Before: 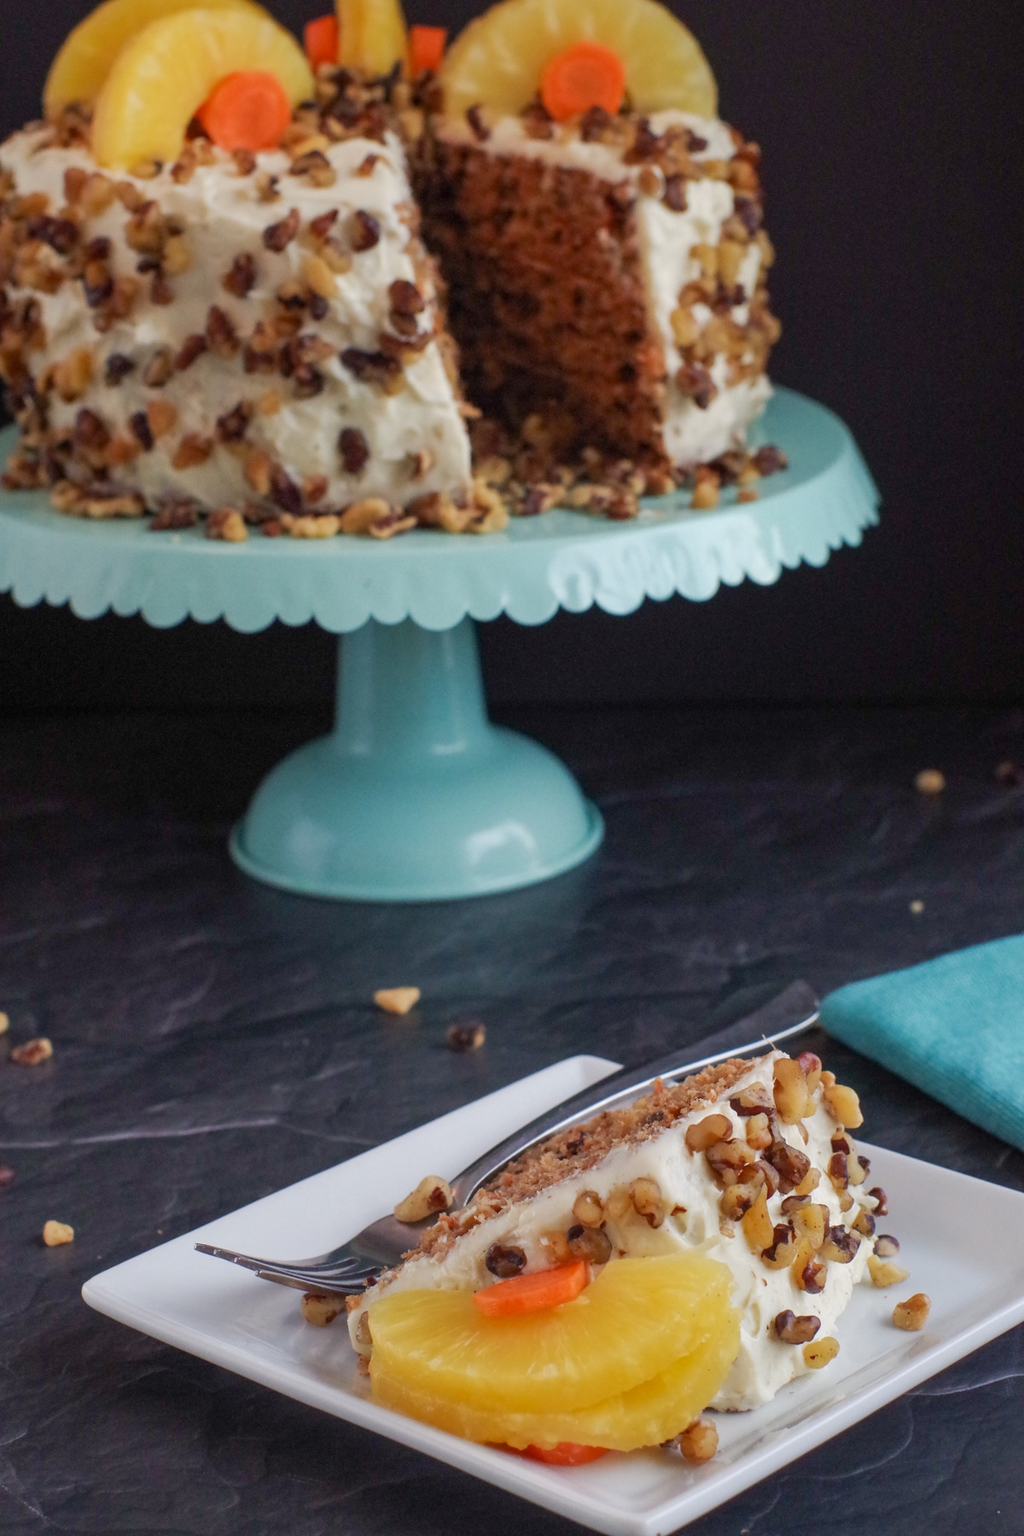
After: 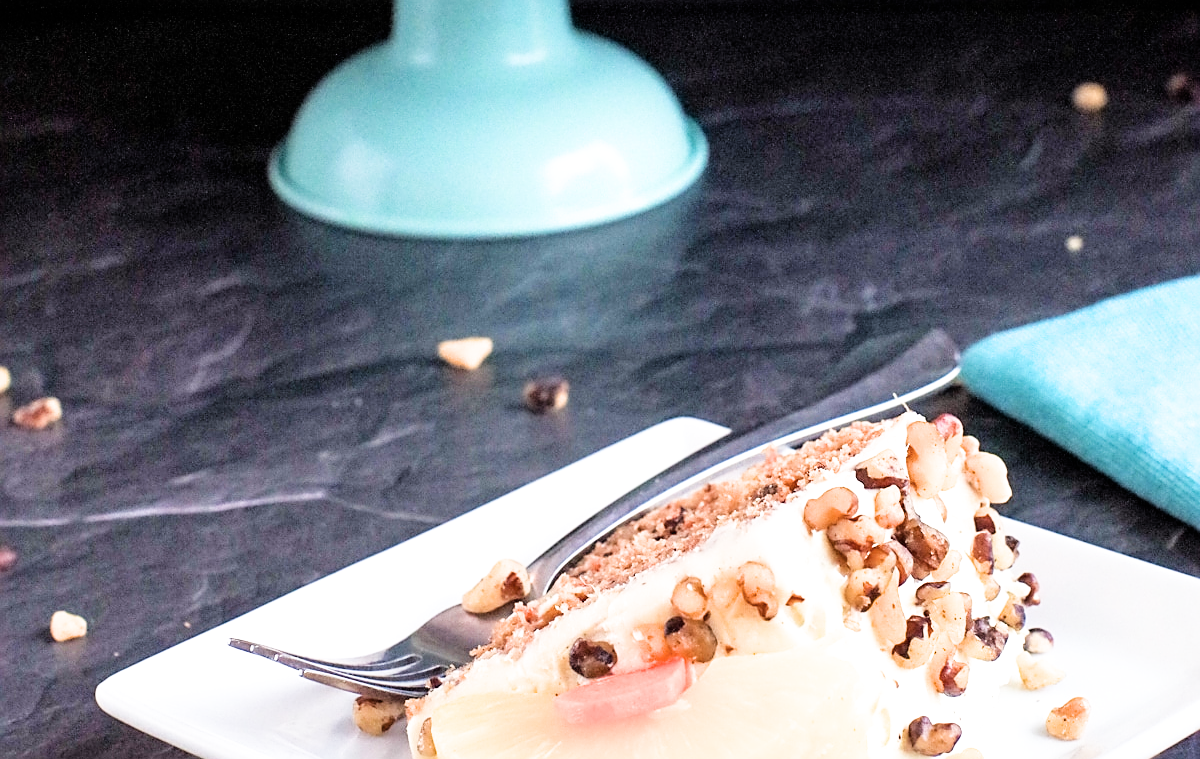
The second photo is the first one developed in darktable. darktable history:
filmic rgb: black relative exposure -5 EV, white relative exposure 3.5 EV, hardness 3.19, contrast 1.2, highlights saturation mix -50%
crop: top 45.551%, bottom 12.262%
color zones: curves: ch0 [(0, 0.5) (0.143, 0.52) (0.286, 0.5) (0.429, 0.5) (0.571, 0.5) (0.714, 0.5) (0.857, 0.5) (1, 0.5)]; ch1 [(0, 0.489) (0.155, 0.45) (0.286, 0.466) (0.429, 0.5) (0.571, 0.5) (0.714, 0.5) (0.857, 0.5) (1, 0.489)]
exposure: black level correction 0.001, exposure 1.822 EV, compensate exposure bias true, compensate highlight preservation false
sharpen: amount 0.6
